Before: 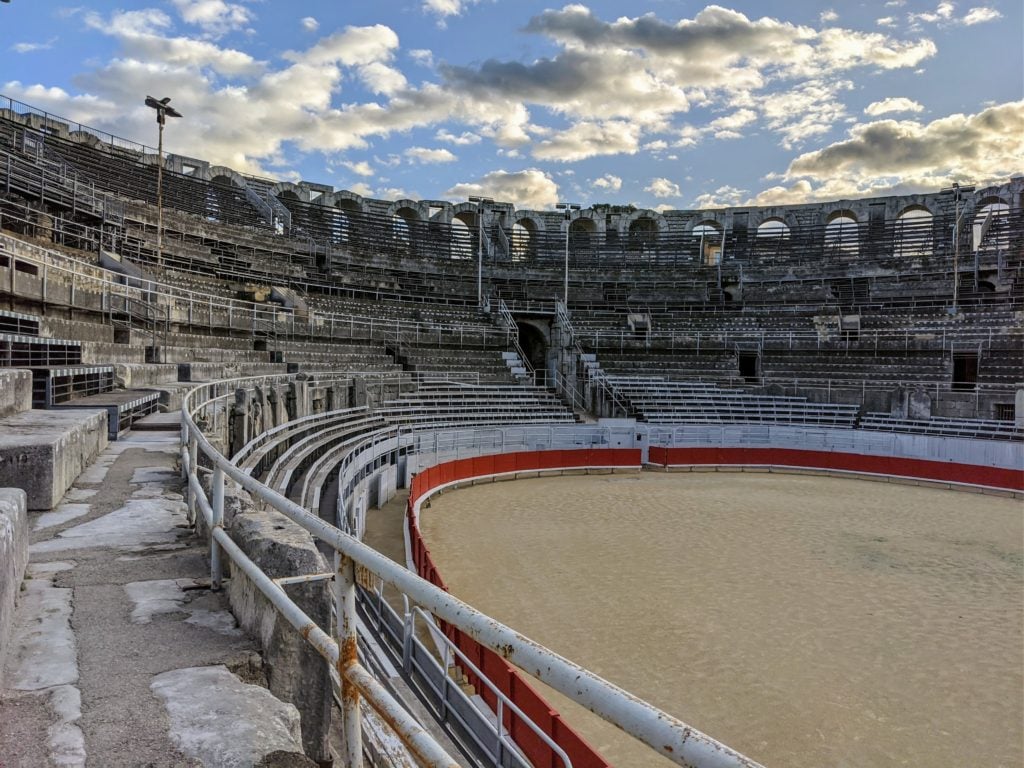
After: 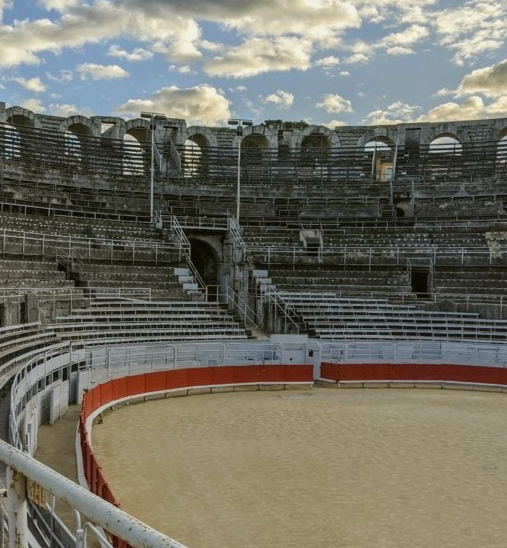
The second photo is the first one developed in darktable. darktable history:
crop: left 32.075%, top 10.976%, right 18.355%, bottom 17.596%
color balance: mode lift, gamma, gain (sRGB), lift [1.04, 1, 1, 0.97], gamma [1.01, 1, 1, 0.97], gain [0.96, 1, 1, 0.97]
